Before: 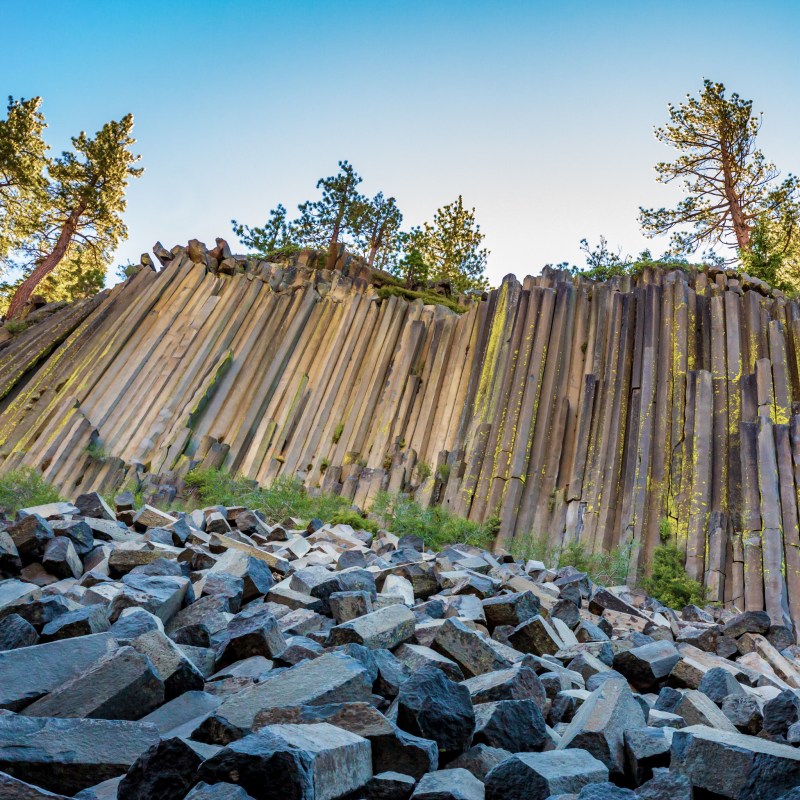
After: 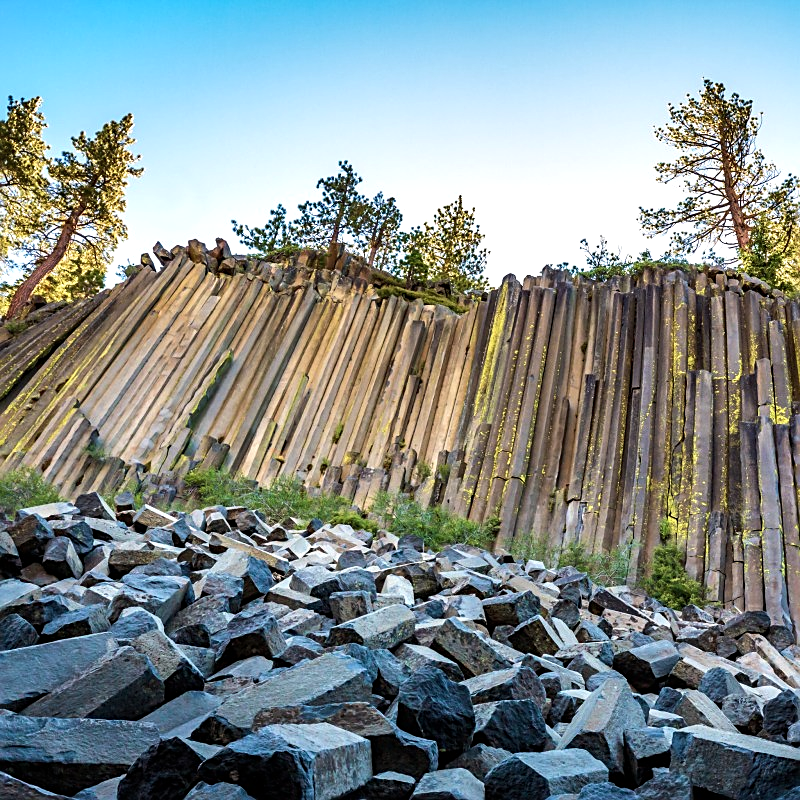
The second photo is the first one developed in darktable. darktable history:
tone equalizer: -8 EV -0.43 EV, -7 EV -0.37 EV, -6 EV -0.307 EV, -5 EV -0.227 EV, -3 EV 0.203 EV, -2 EV 0.331 EV, -1 EV 0.407 EV, +0 EV 0.405 EV, edges refinement/feathering 500, mask exposure compensation -1.57 EV, preserve details no
sharpen: on, module defaults
